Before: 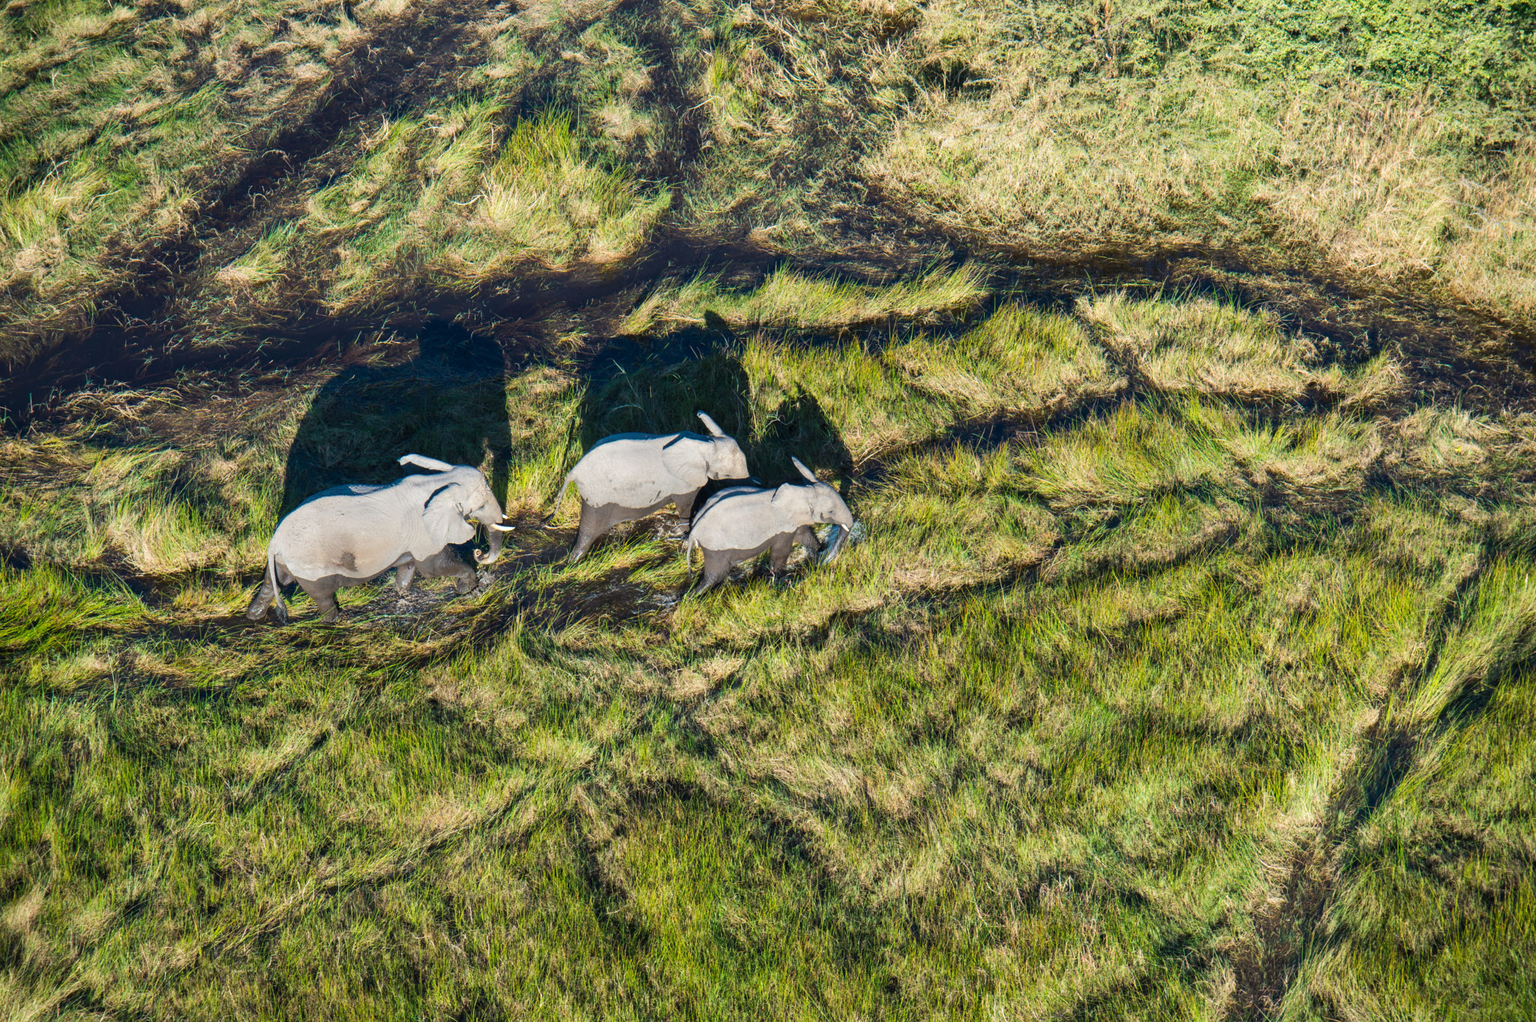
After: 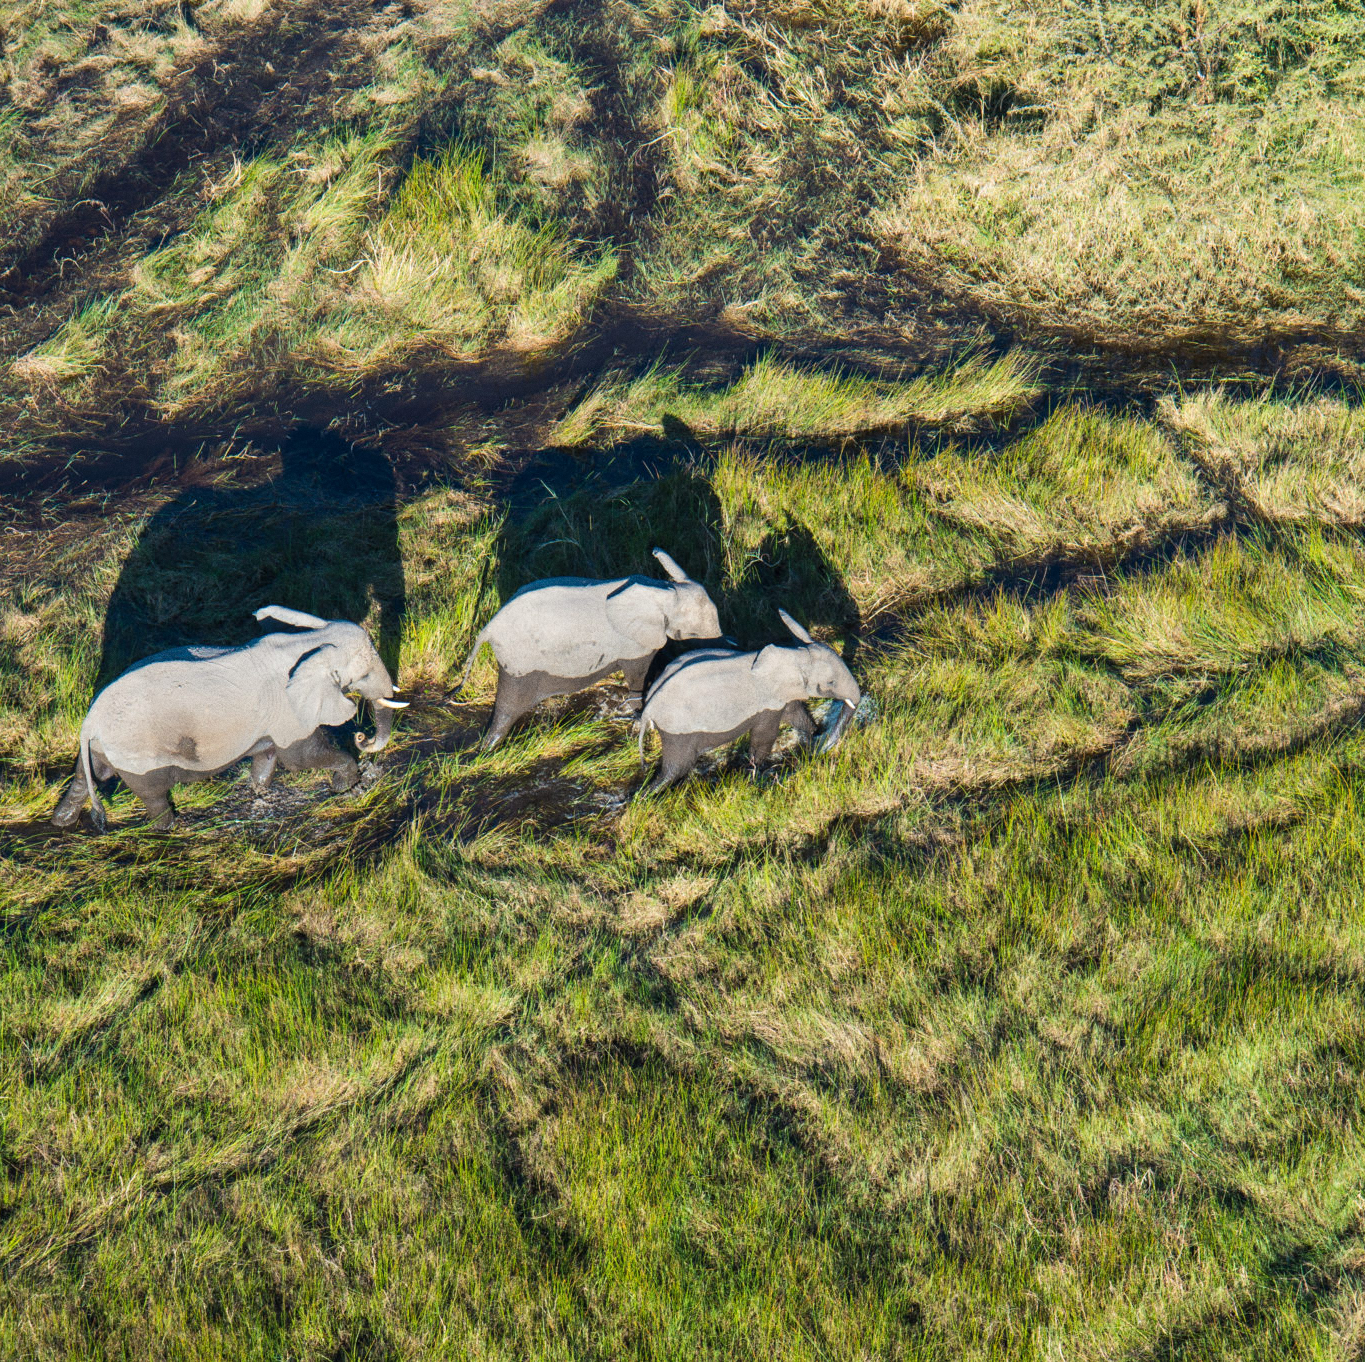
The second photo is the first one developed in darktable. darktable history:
grain: coarseness 0.09 ISO
crop and rotate: left 13.537%, right 19.796%
